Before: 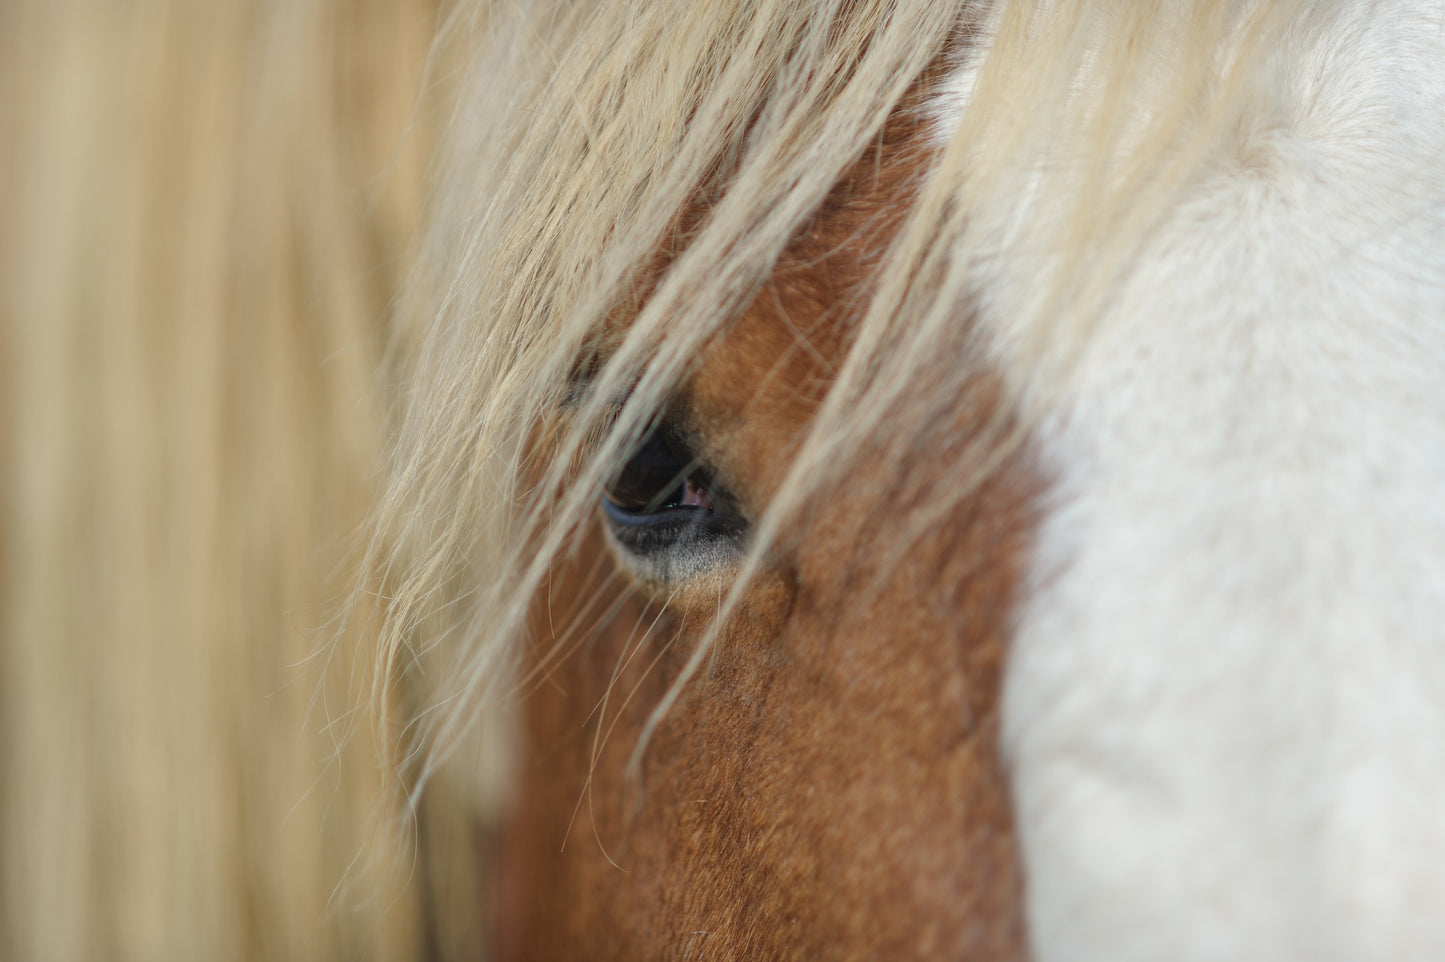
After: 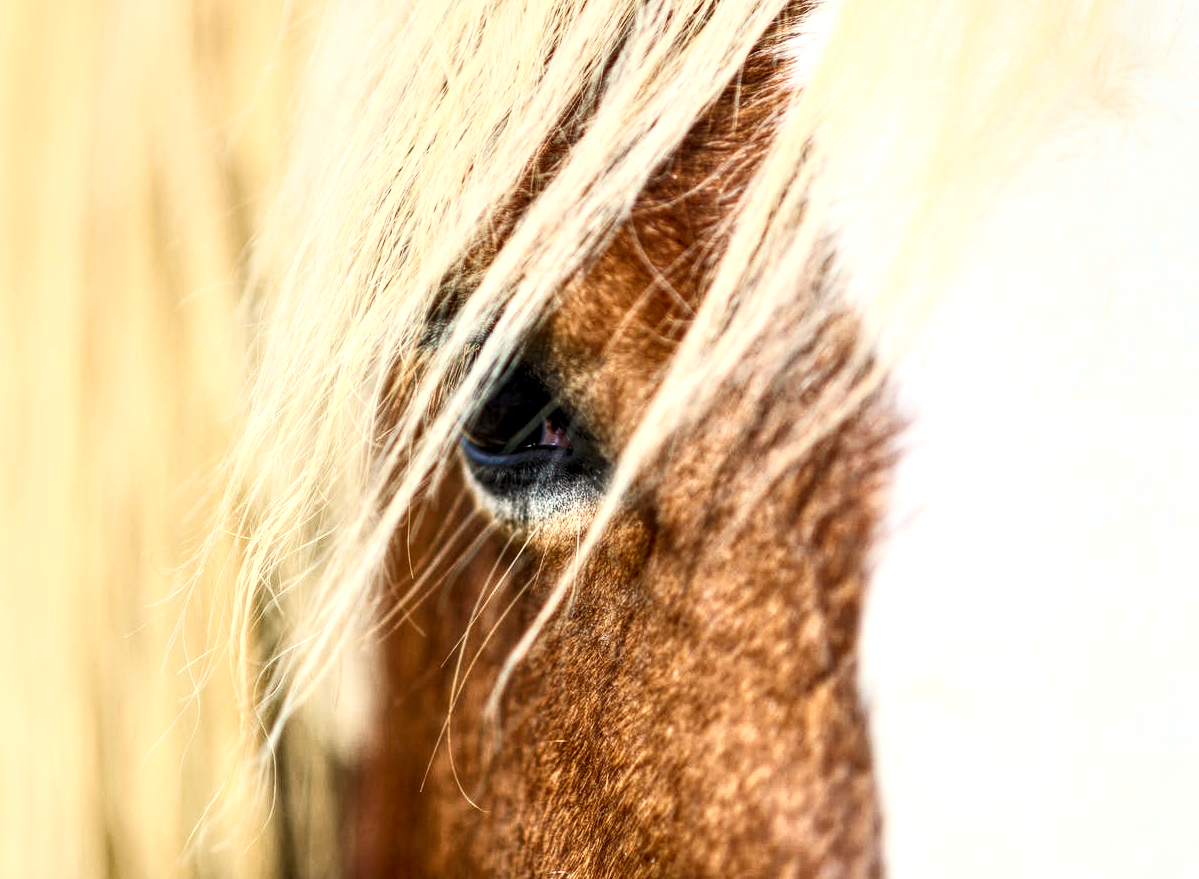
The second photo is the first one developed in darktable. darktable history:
local contrast: highlights 106%, shadows 100%, detail 201%, midtone range 0.2
filmic rgb: black relative exposure -7.65 EV, white relative exposure 4.56 EV, threshold -0.323 EV, transition 3.19 EV, structure ↔ texture 99.43%, hardness 3.61, contrast 0.993, enable highlight reconstruction true
contrast brightness saturation: contrast 0.826, brightness 0.607, saturation 0.601
crop: left 9.794%, top 6.32%, right 7.176%, bottom 2.301%
